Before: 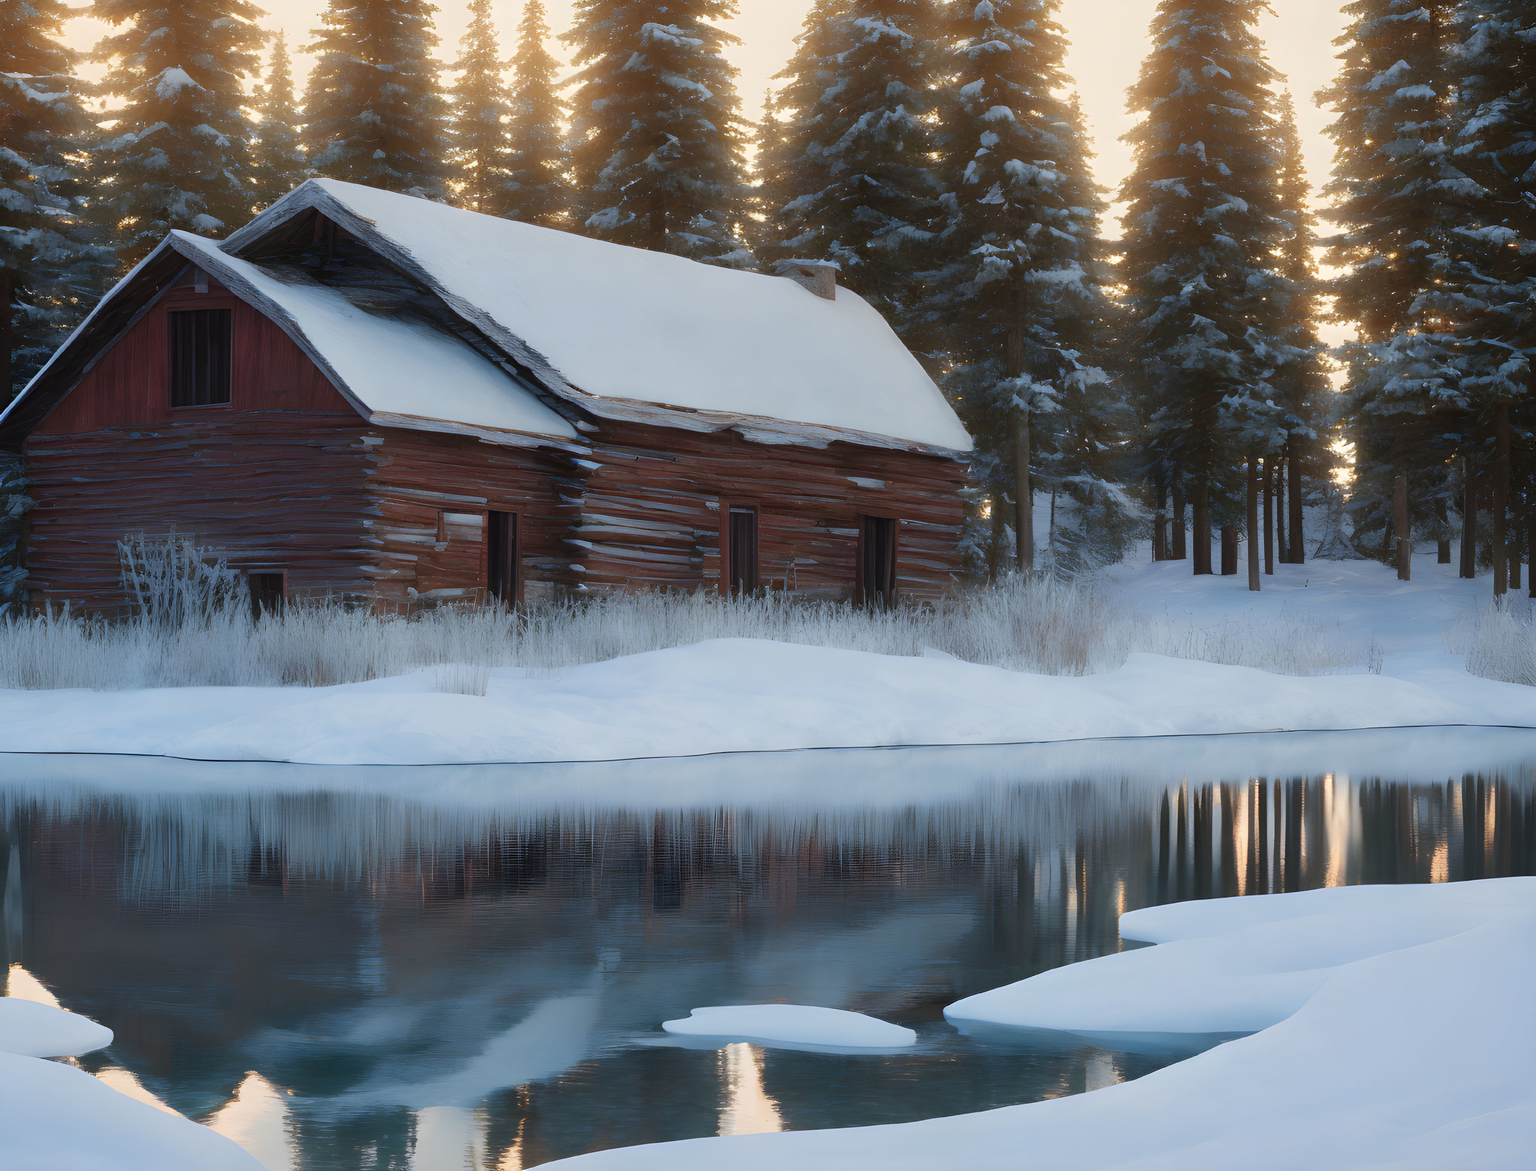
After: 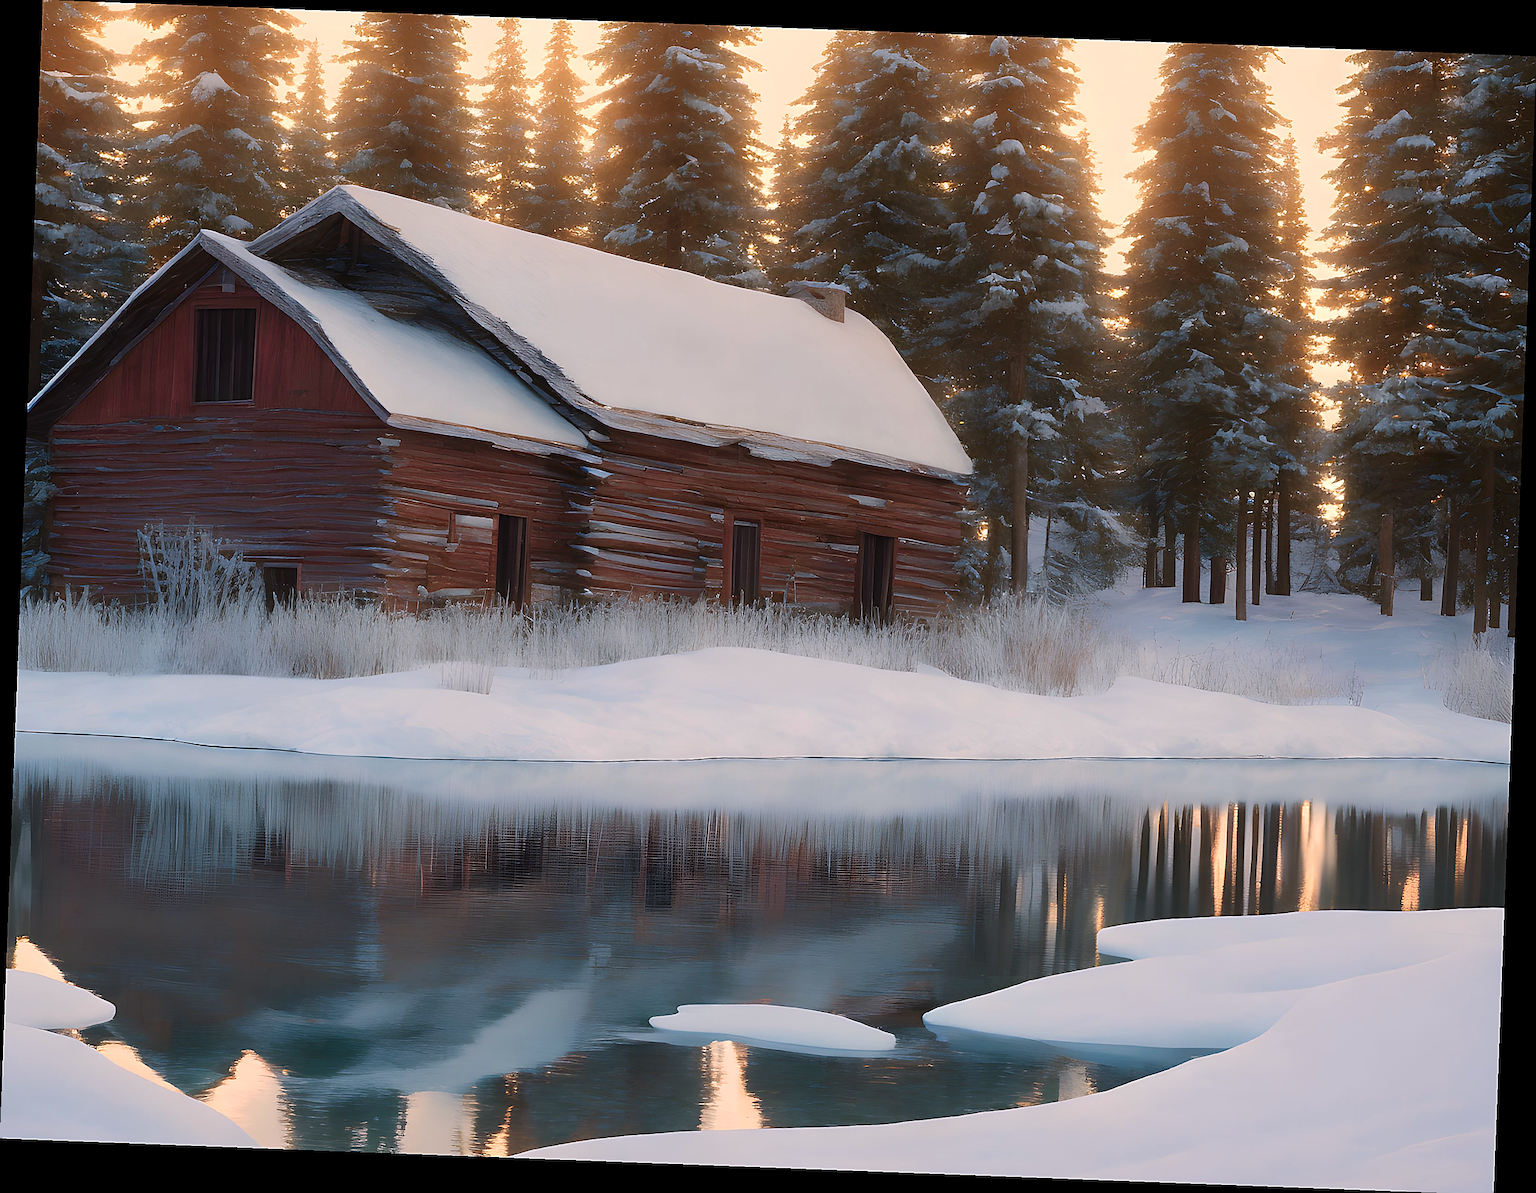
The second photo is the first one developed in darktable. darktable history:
sharpen: radius 1.4, amount 1.25, threshold 0.7
rotate and perspective: rotation 2.17°, automatic cropping off
velvia: strength 15%
white balance: red 1.127, blue 0.943
